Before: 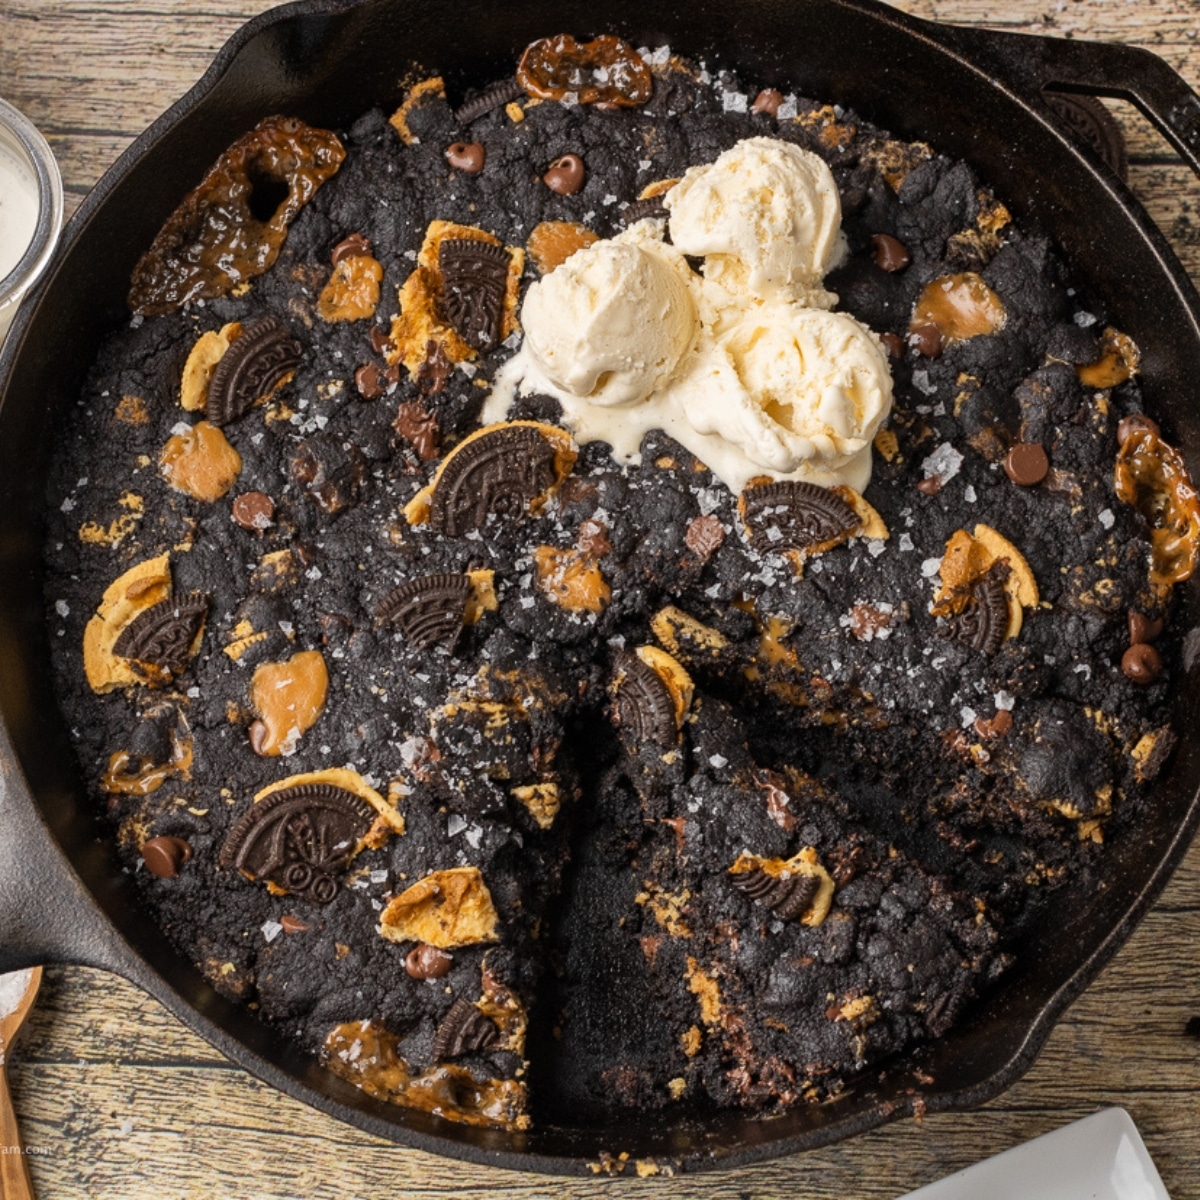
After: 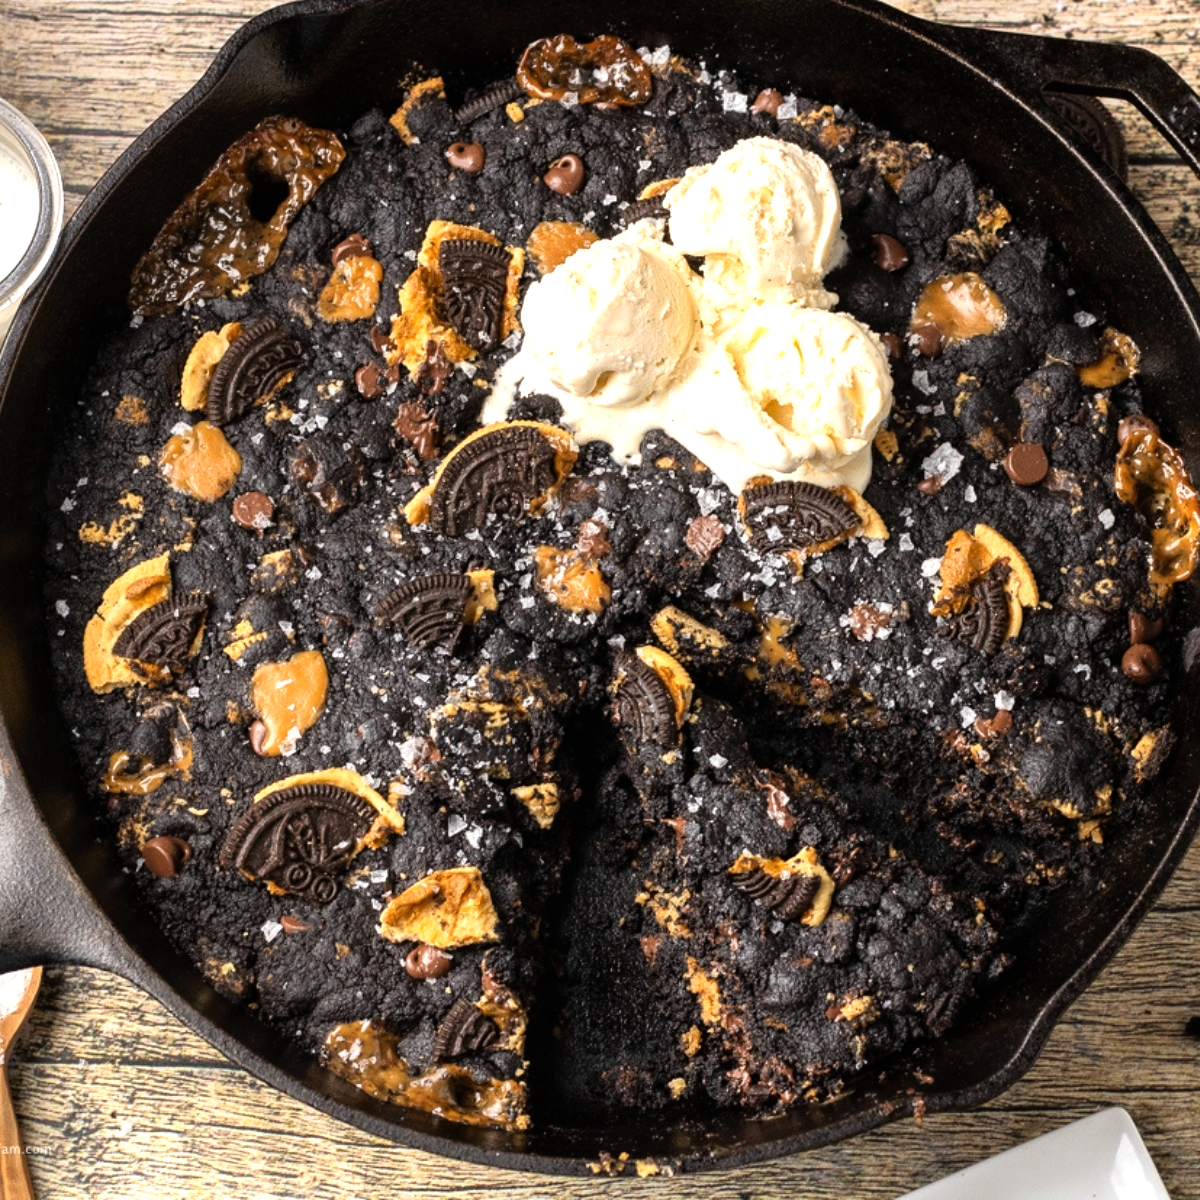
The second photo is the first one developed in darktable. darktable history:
tone equalizer: -8 EV -0.736 EV, -7 EV -0.682 EV, -6 EV -0.56 EV, -5 EV -0.419 EV, -3 EV 0.377 EV, -2 EV 0.6 EV, -1 EV 0.695 EV, +0 EV 0.75 EV
